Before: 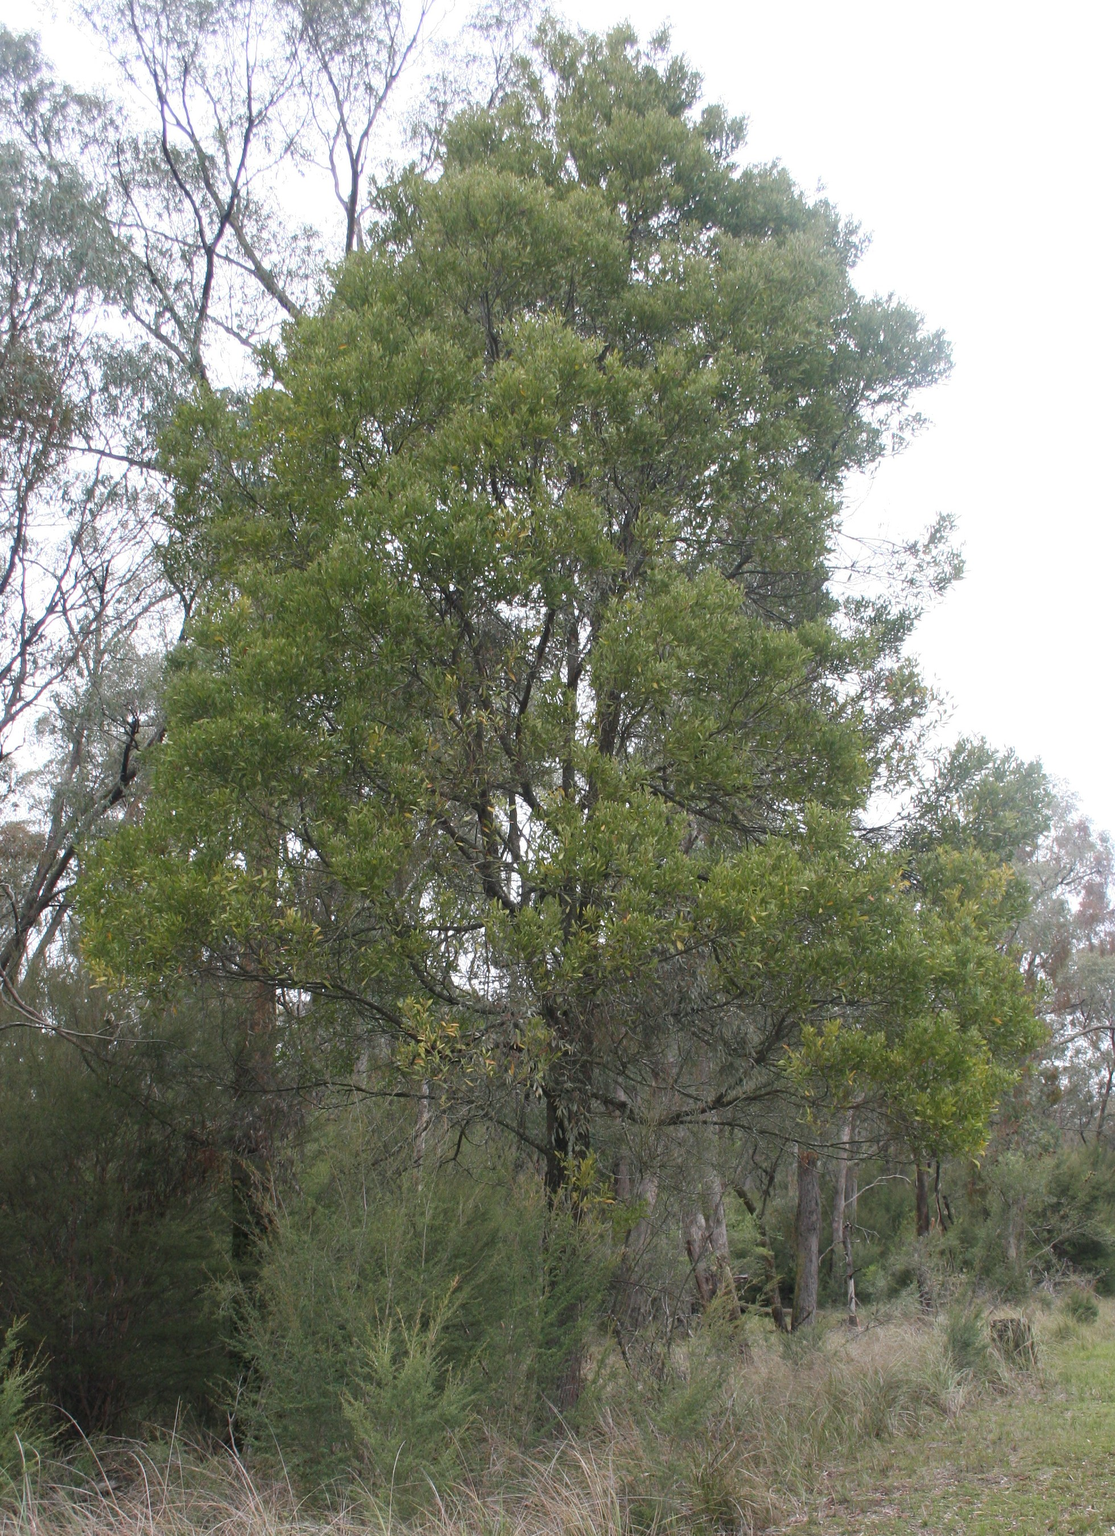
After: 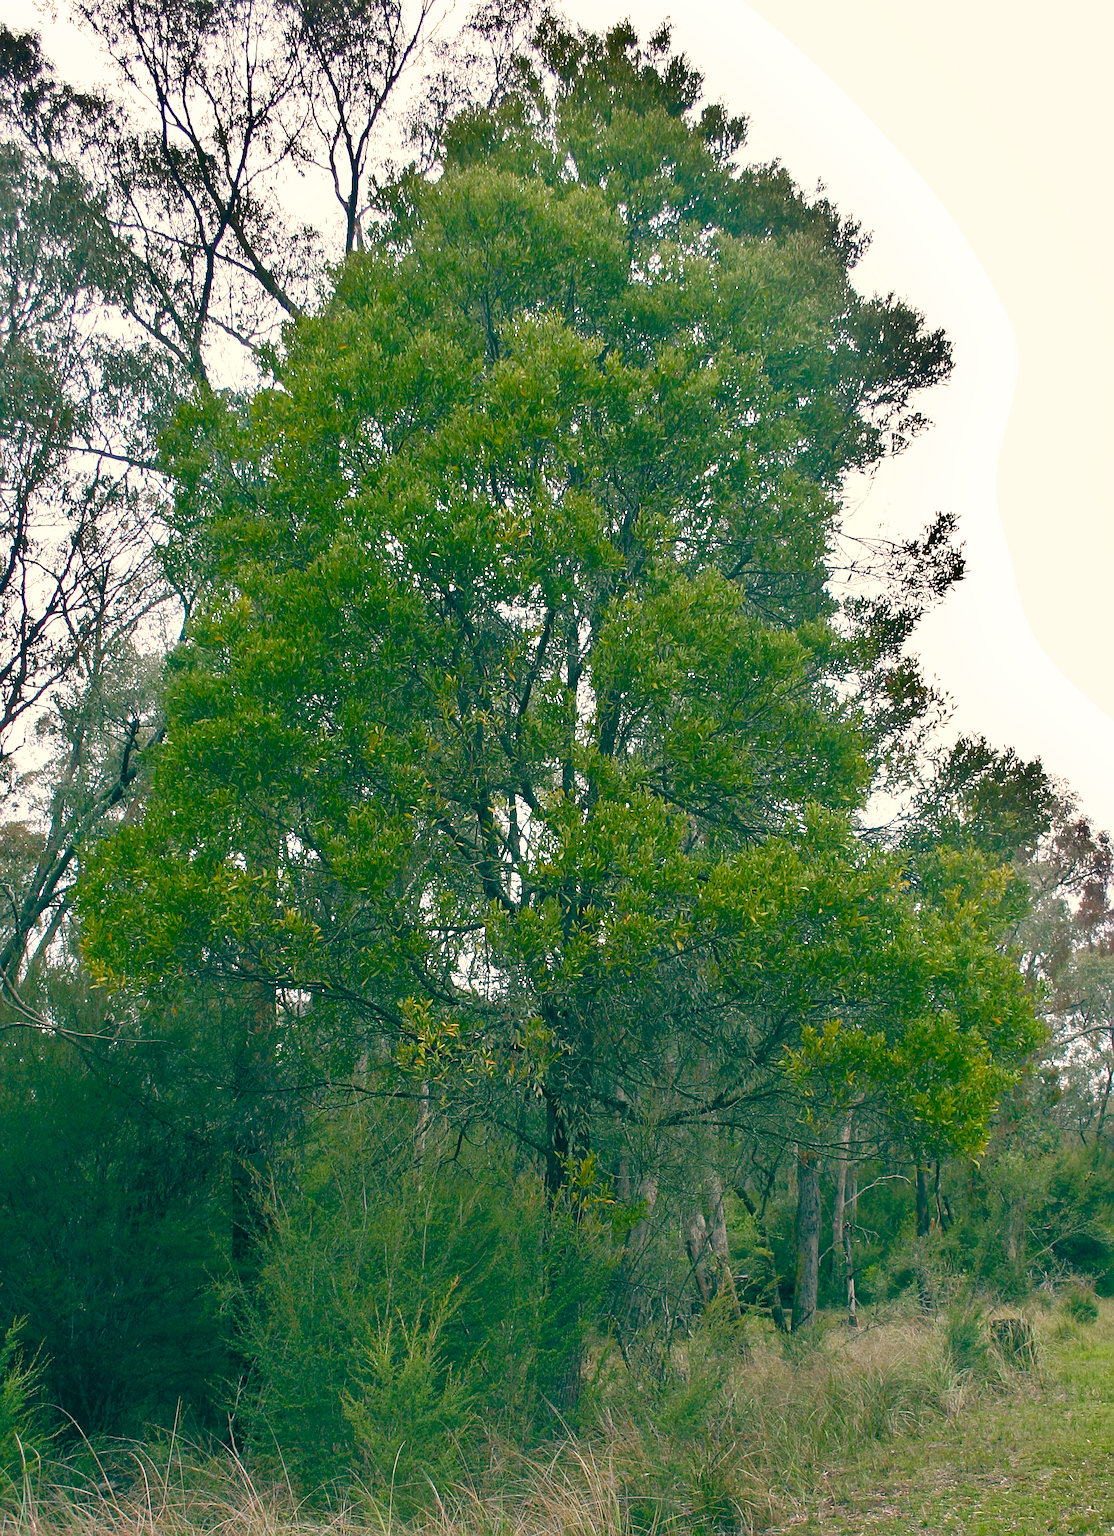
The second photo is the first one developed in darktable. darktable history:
color balance rgb: perceptual saturation grading › global saturation 20%, perceptual saturation grading › highlights -25%, perceptual saturation grading › shadows 50.52%, global vibrance 40.24%
color balance: lift [1.005, 0.99, 1.007, 1.01], gamma [1, 0.979, 1.011, 1.021], gain [0.923, 1.098, 1.025, 0.902], input saturation 90.45%, contrast 7.73%, output saturation 105.91%
sharpen: on, module defaults
shadows and highlights: shadows 24.5, highlights -78.15, soften with gaussian
